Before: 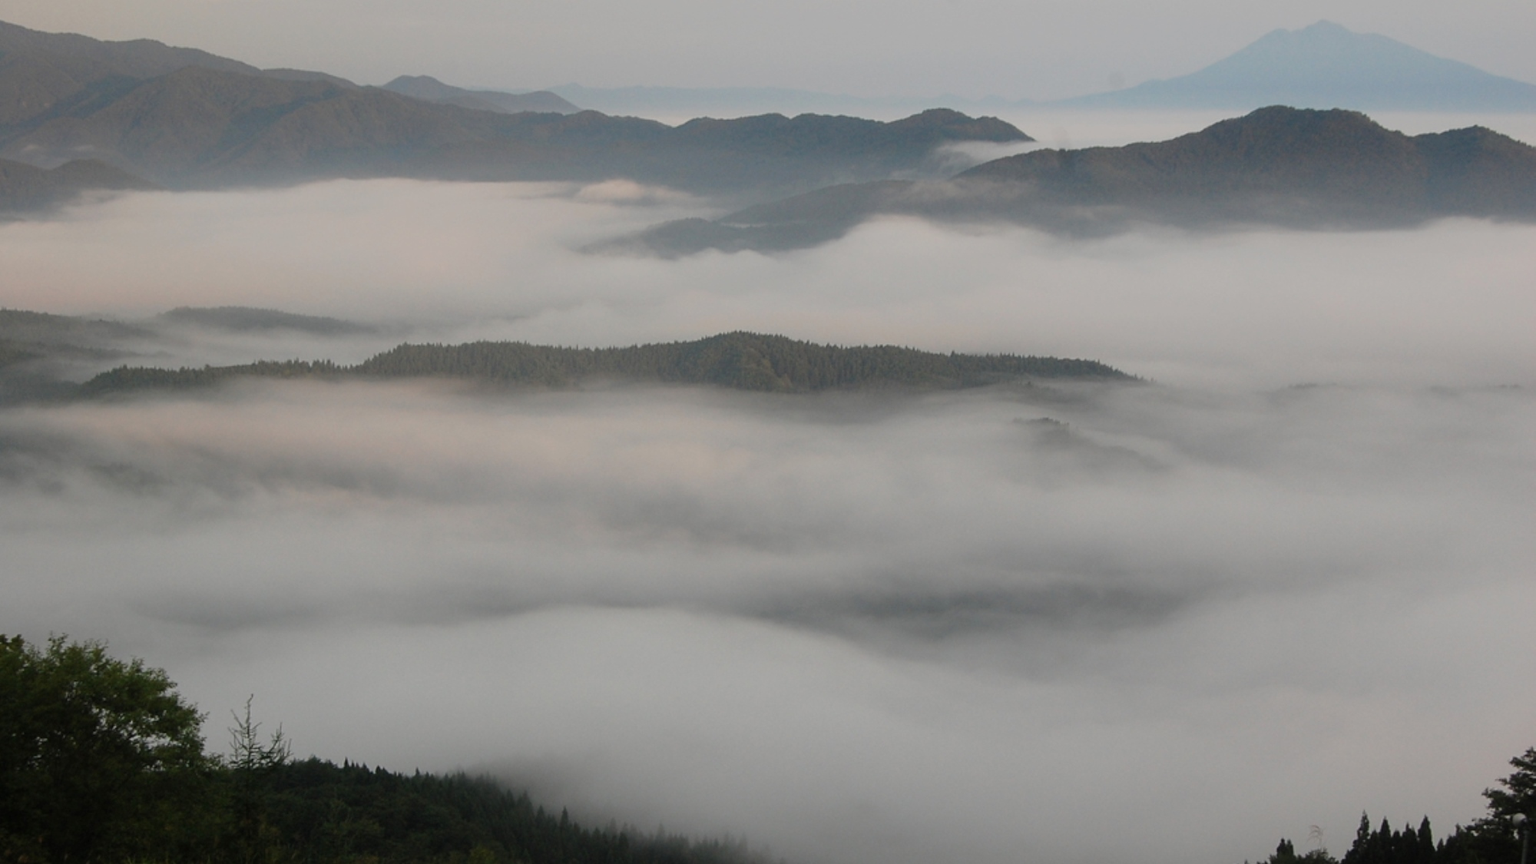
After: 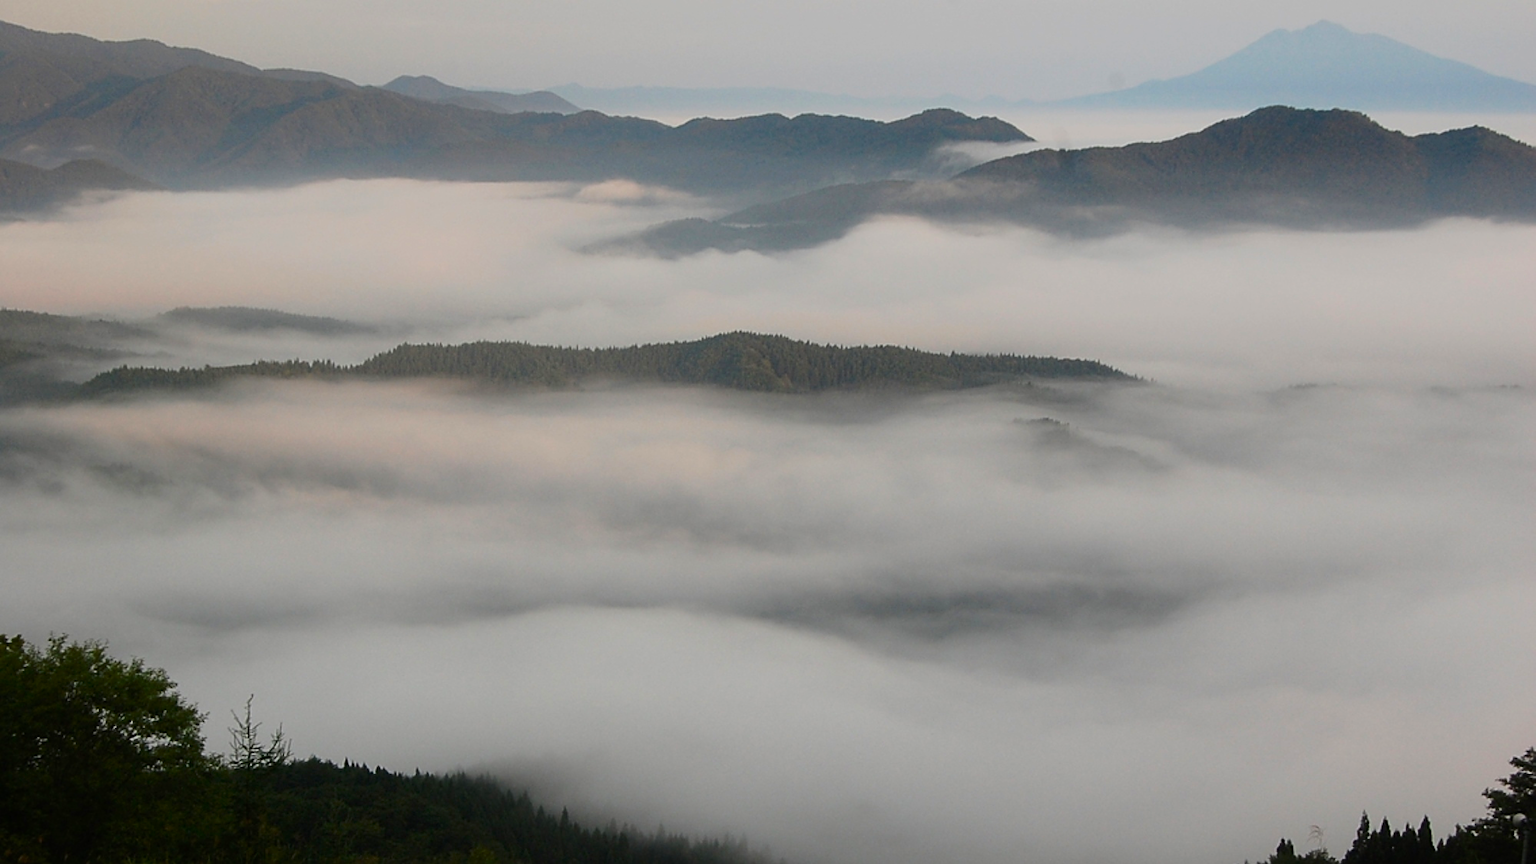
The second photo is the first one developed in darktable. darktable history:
sharpen: on, module defaults
contrast brightness saturation: contrast 0.16, saturation 0.32
